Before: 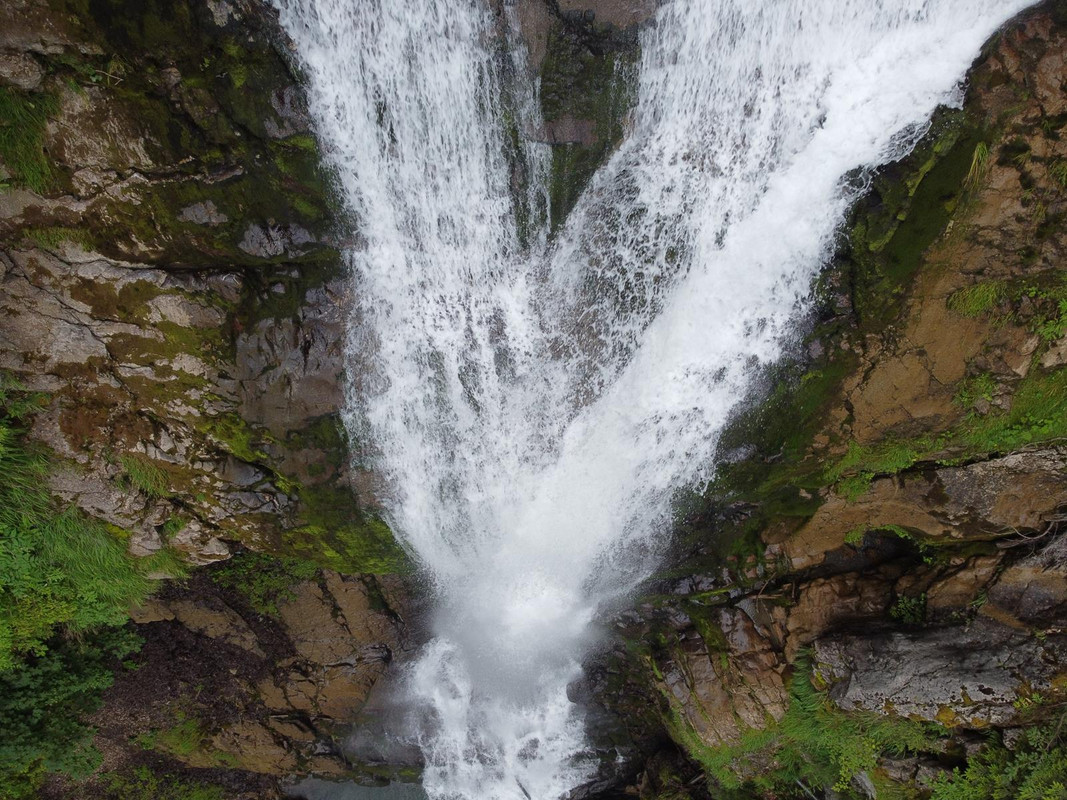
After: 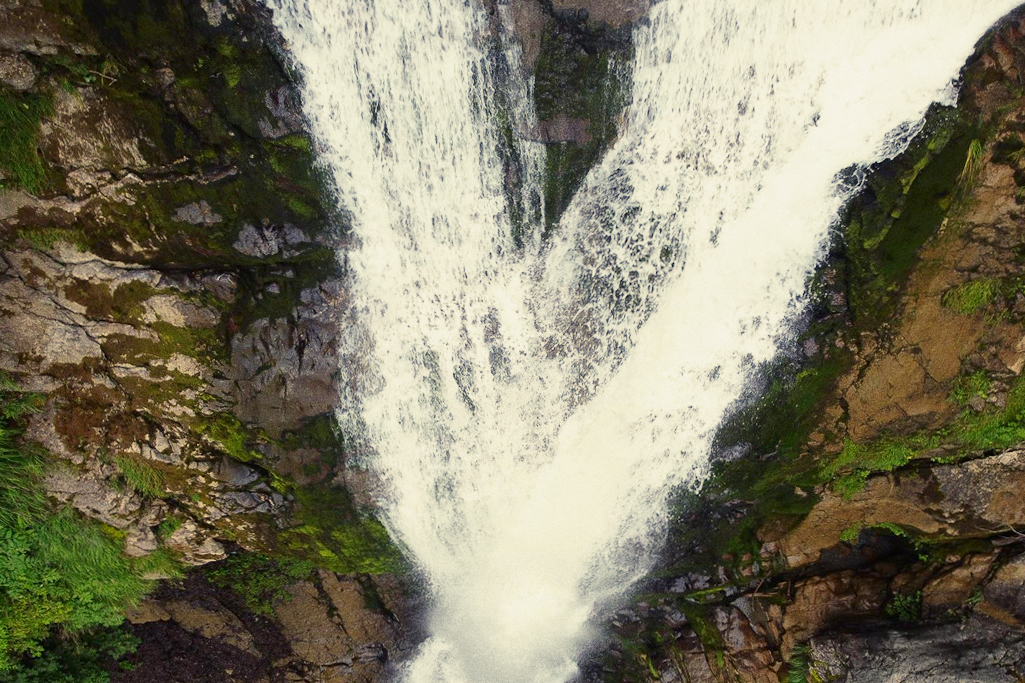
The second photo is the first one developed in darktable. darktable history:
contrast brightness saturation: contrast 0.18, saturation 0.3
crop and rotate: angle 0.2°, left 0.275%, right 3.127%, bottom 14.18%
base curve: curves: ch0 [(0, 0) (0.088, 0.125) (0.176, 0.251) (0.354, 0.501) (0.613, 0.749) (1, 0.877)], preserve colors none
color balance rgb: shadows lift › chroma 2%, shadows lift › hue 263°, highlights gain › chroma 8%, highlights gain › hue 84°, linear chroma grading › global chroma -15%, saturation formula JzAzBz (2021)
tone equalizer: on, module defaults
grain: on, module defaults
